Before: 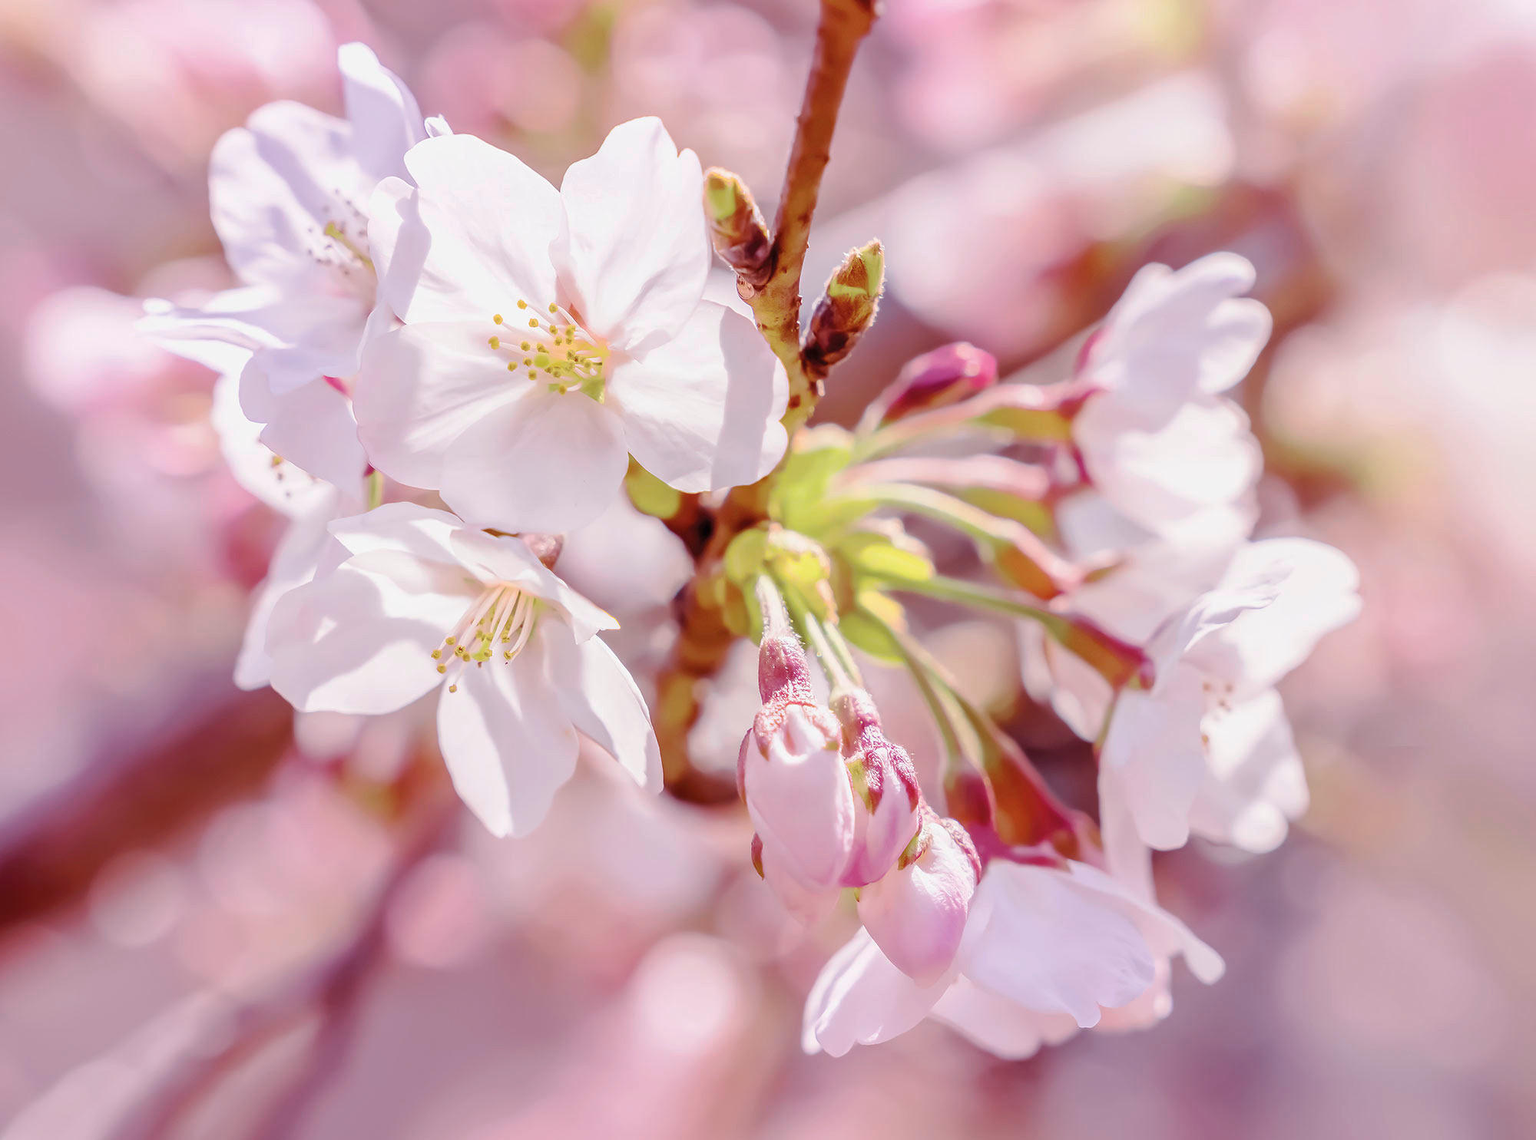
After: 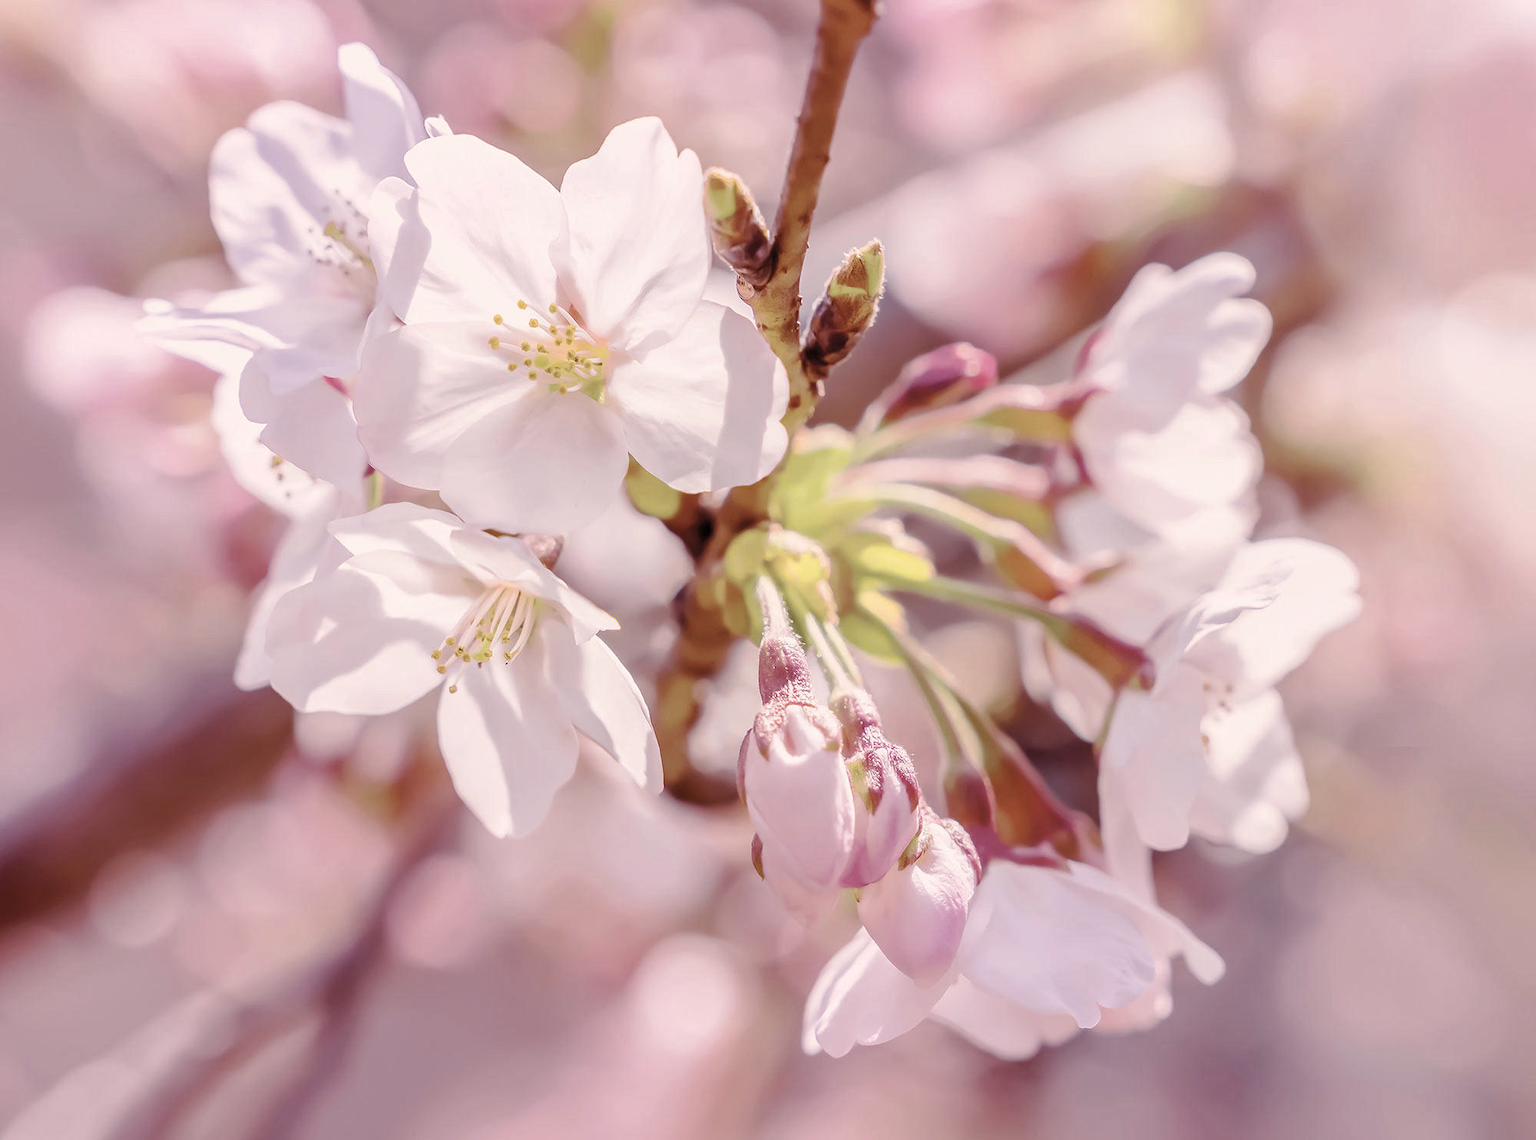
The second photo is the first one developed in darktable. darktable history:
color correction: highlights a* 5.59, highlights b* 5.24, saturation 0.68
color balance rgb: on, module defaults
